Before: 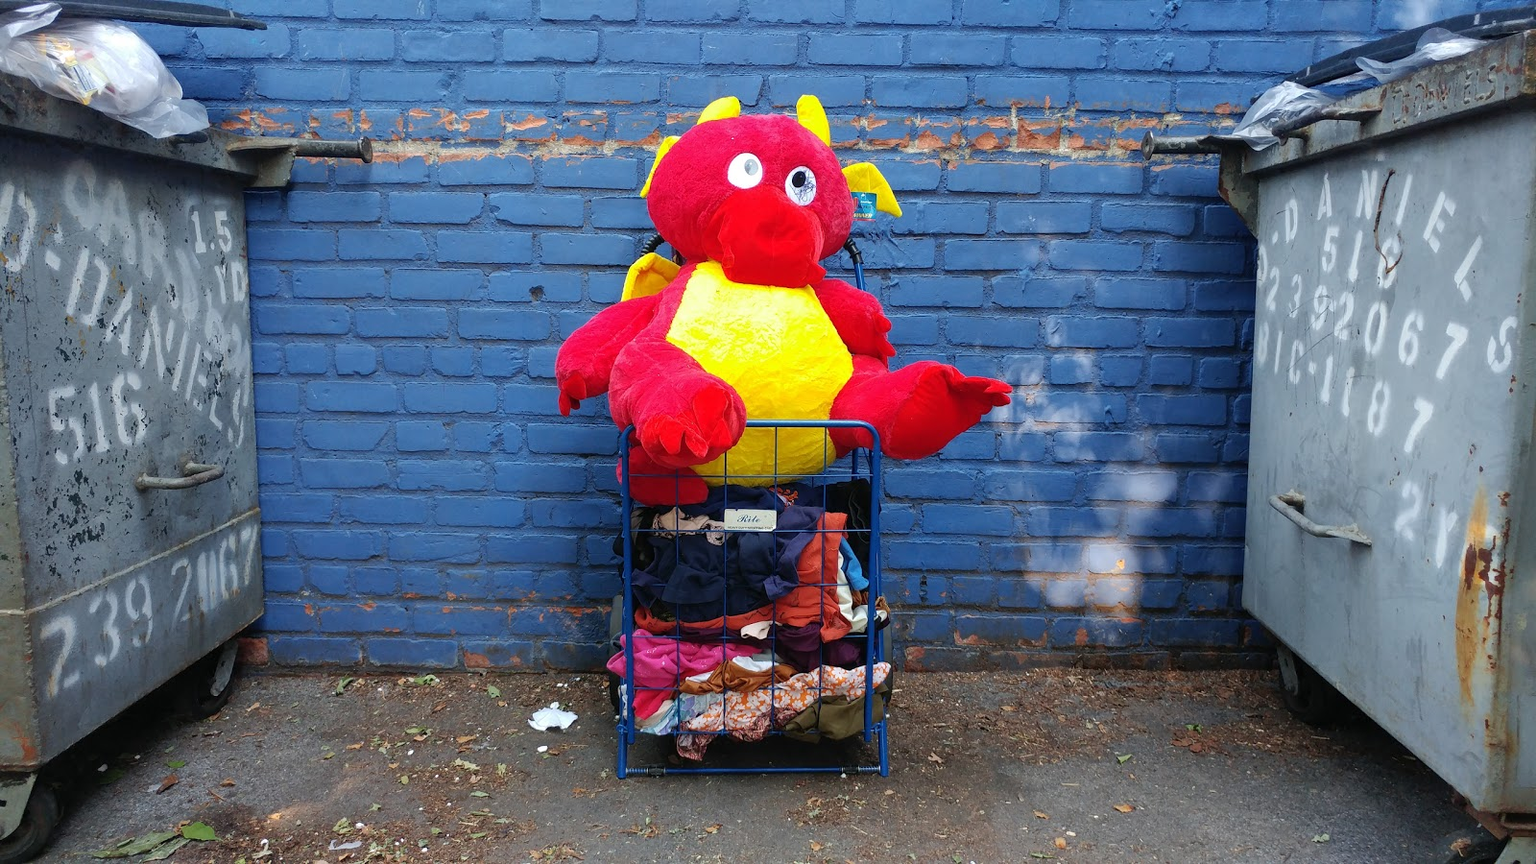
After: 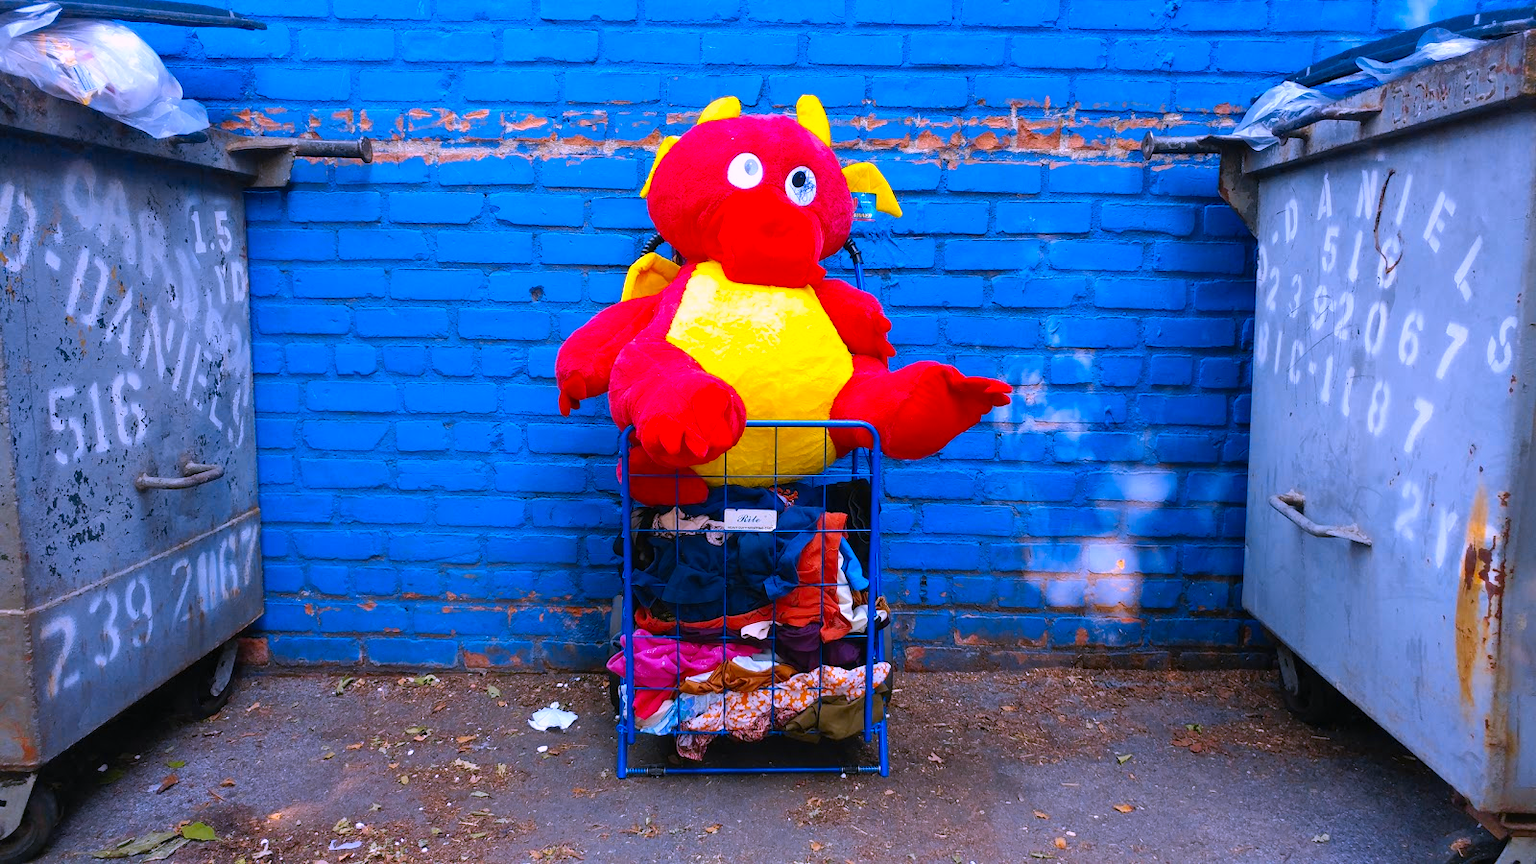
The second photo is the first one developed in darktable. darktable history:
color contrast: green-magenta contrast 1.12, blue-yellow contrast 1.95, unbound 0
color correction: highlights a* 15.46, highlights b* -20.56
